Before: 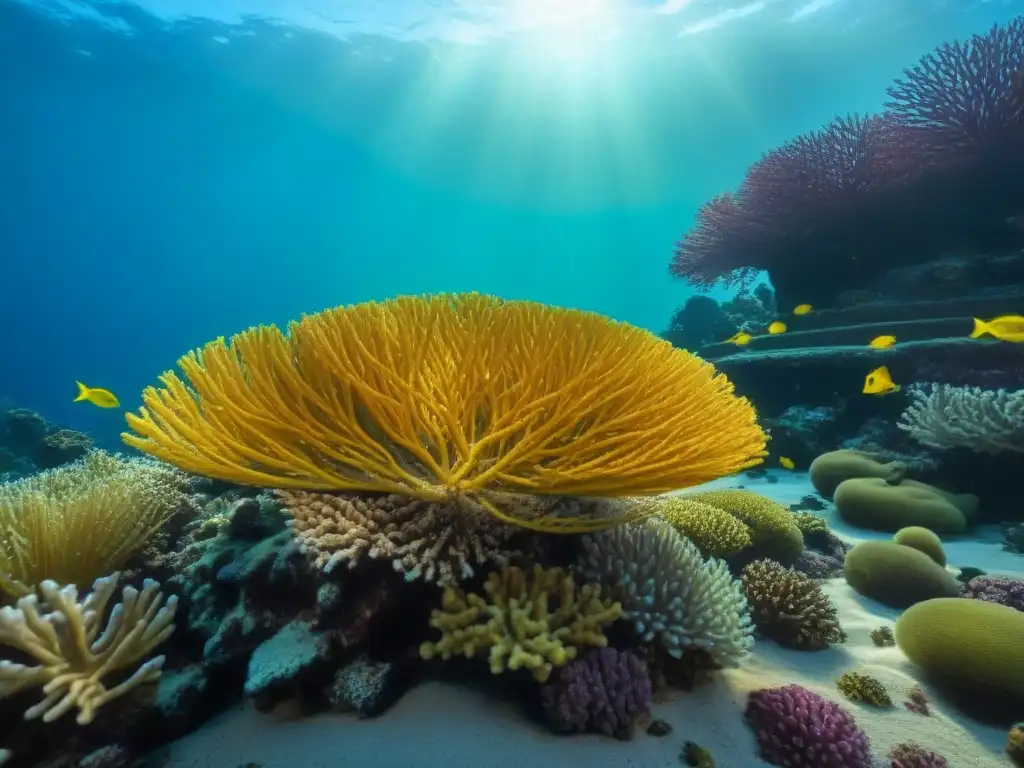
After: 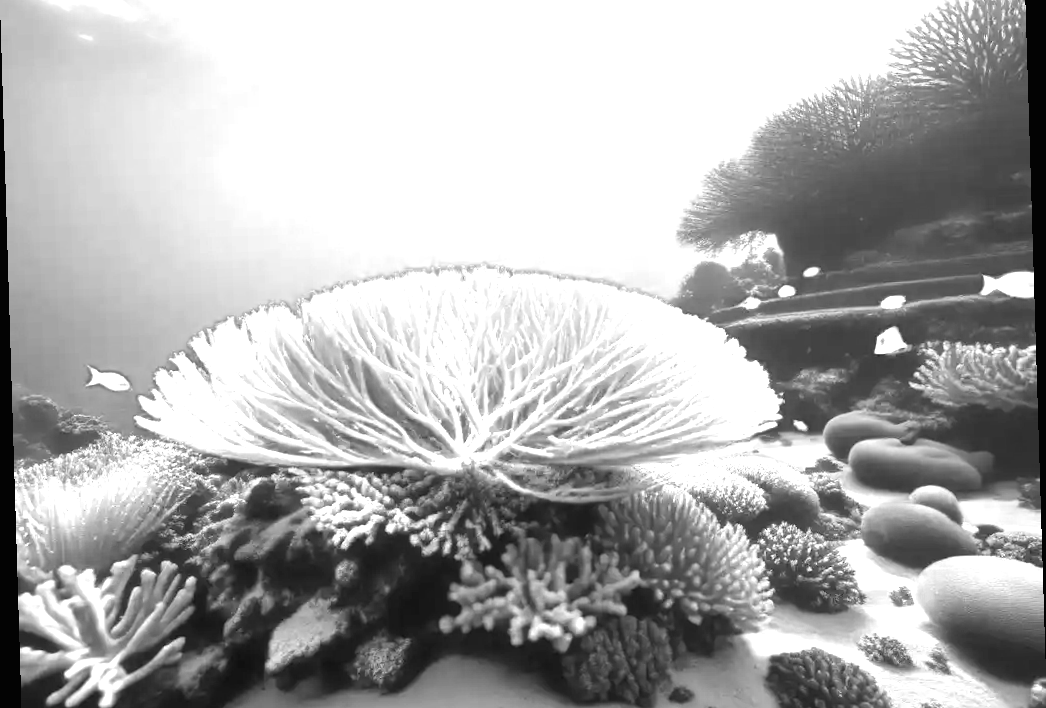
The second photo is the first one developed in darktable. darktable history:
crop and rotate: top 5.609%, bottom 5.609%
rotate and perspective: rotation -1.75°, automatic cropping off
exposure: black level correction 0, exposure 1.675 EV, compensate exposure bias true, compensate highlight preservation false
color zones: curves: ch0 [(0.004, 0.305) (0.261, 0.623) (0.389, 0.399) (0.708, 0.571) (0.947, 0.34)]; ch1 [(0.025, 0.645) (0.229, 0.584) (0.326, 0.551) (0.484, 0.262) (0.757, 0.643)]
monochrome: on, module defaults
